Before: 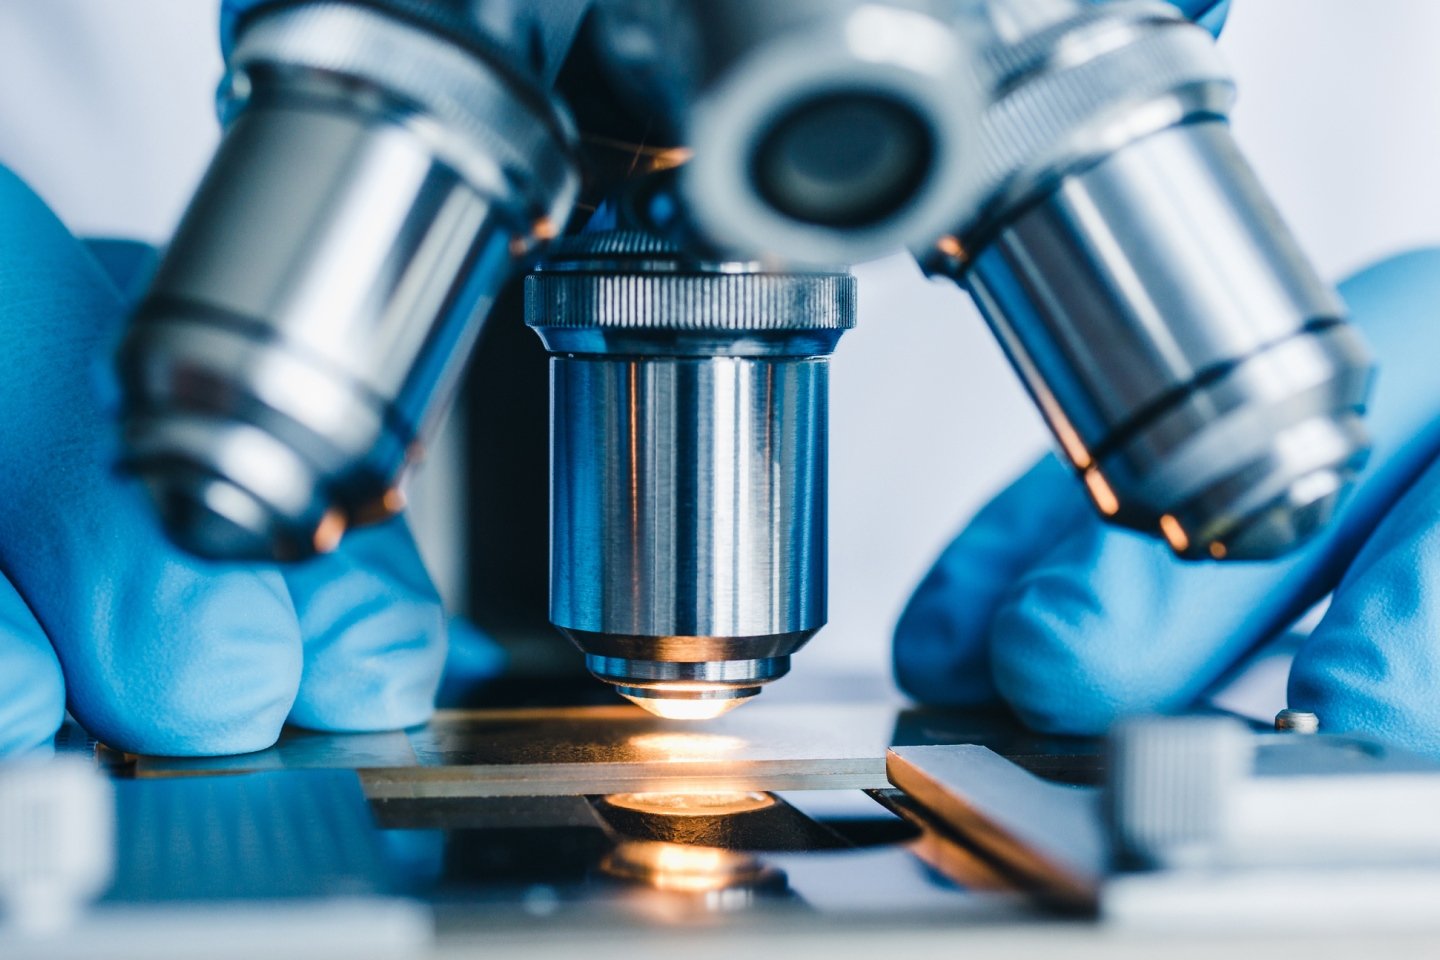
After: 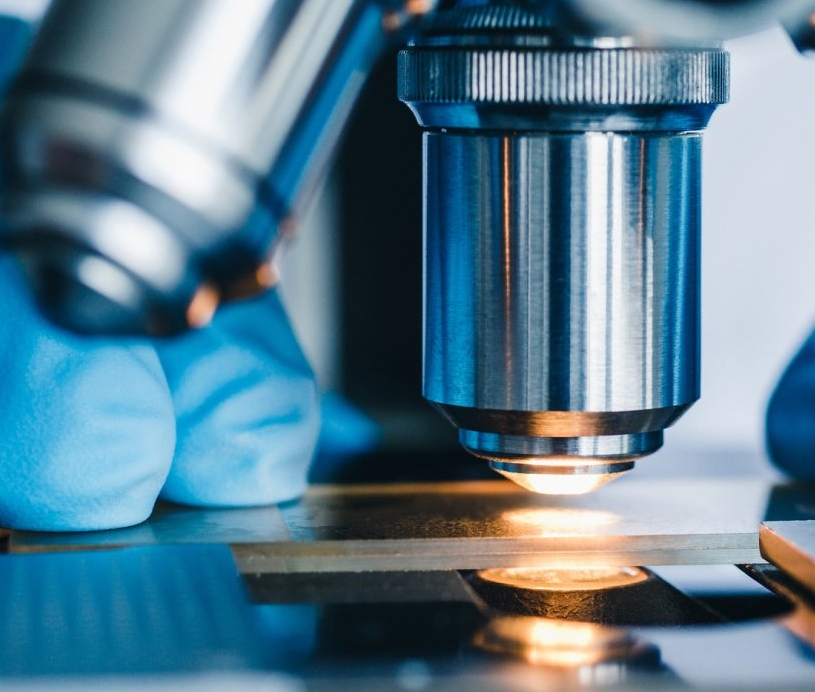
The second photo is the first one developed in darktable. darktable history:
crop: left 8.879%, top 23.469%, right 34.5%, bottom 4.362%
